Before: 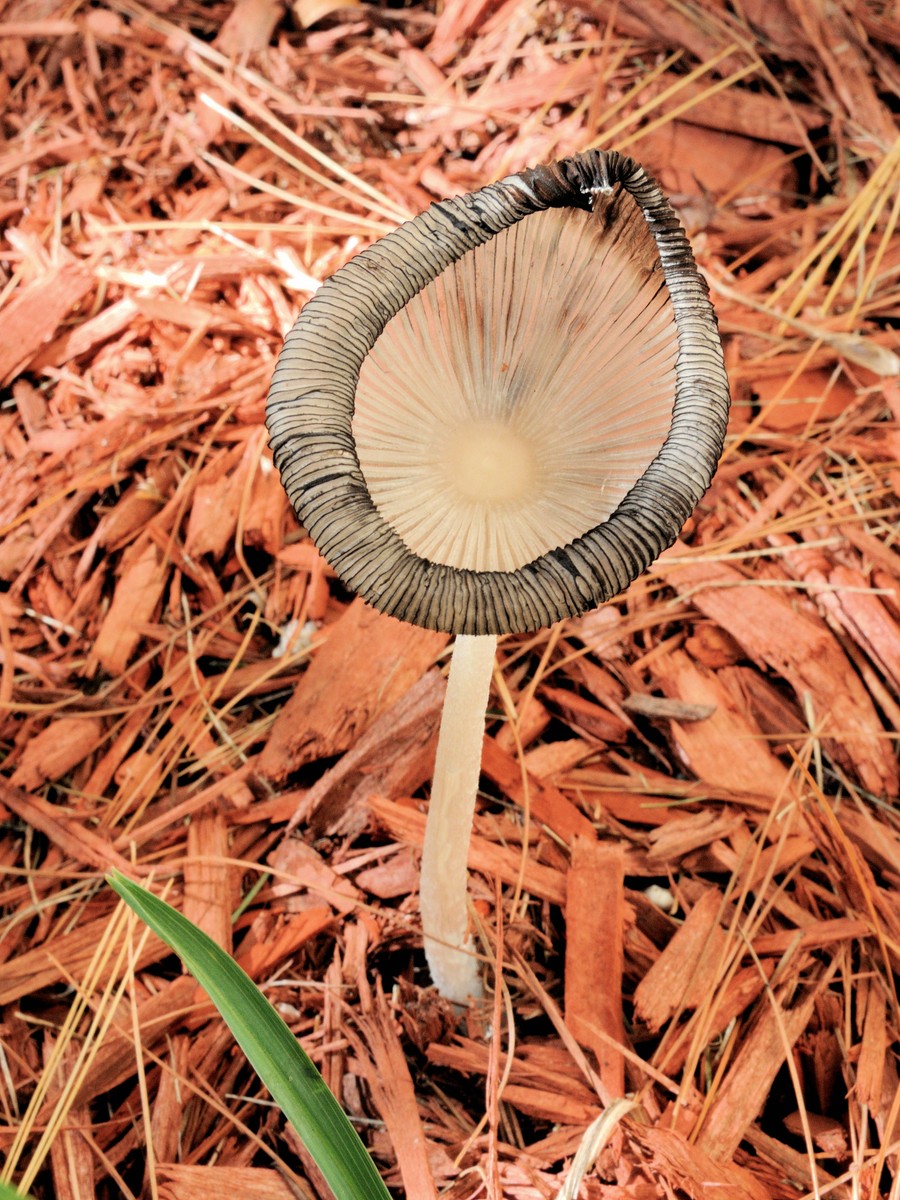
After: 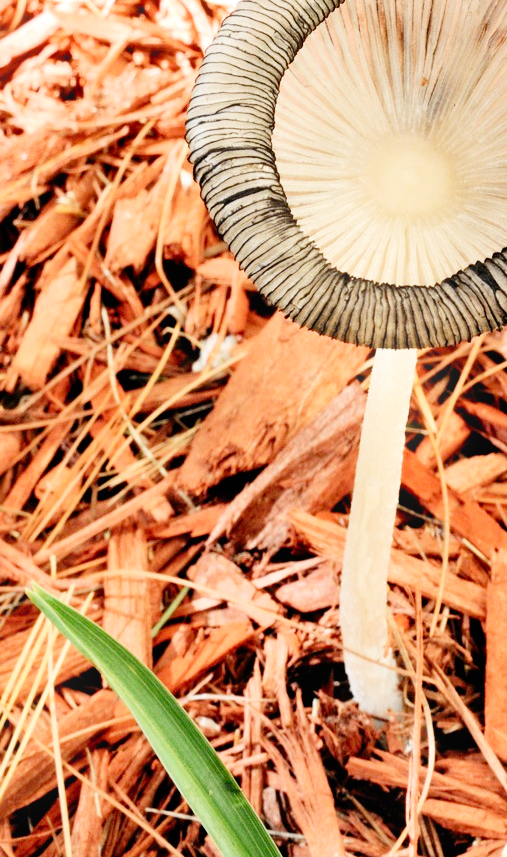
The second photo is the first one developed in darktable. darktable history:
shadows and highlights: shadows 60, soften with gaussian
base curve: curves: ch0 [(0, 0) (0.008, 0.007) (0.022, 0.029) (0.048, 0.089) (0.092, 0.197) (0.191, 0.399) (0.275, 0.534) (0.357, 0.65) (0.477, 0.78) (0.542, 0.833) (0.799, 0.973) (1, 1)], preserve colors none
crop: left 8.966%, top 23.852%, right 34.699%, bottom 4.703%
bloom: size 9%, threshold 100%, strength 7%
